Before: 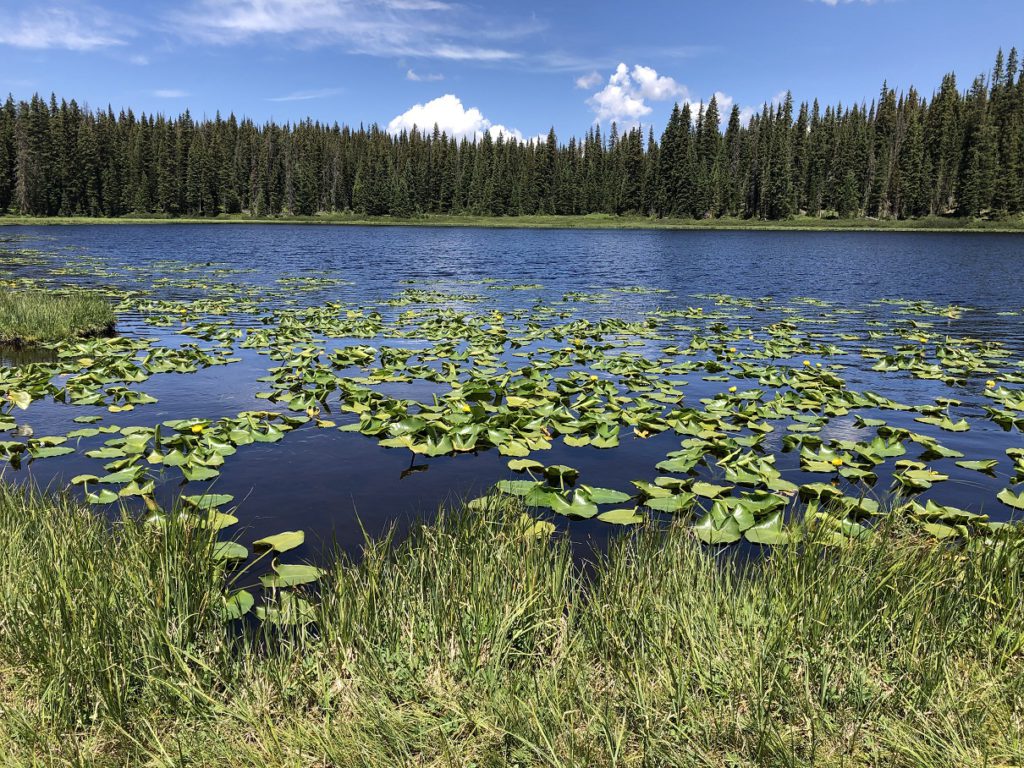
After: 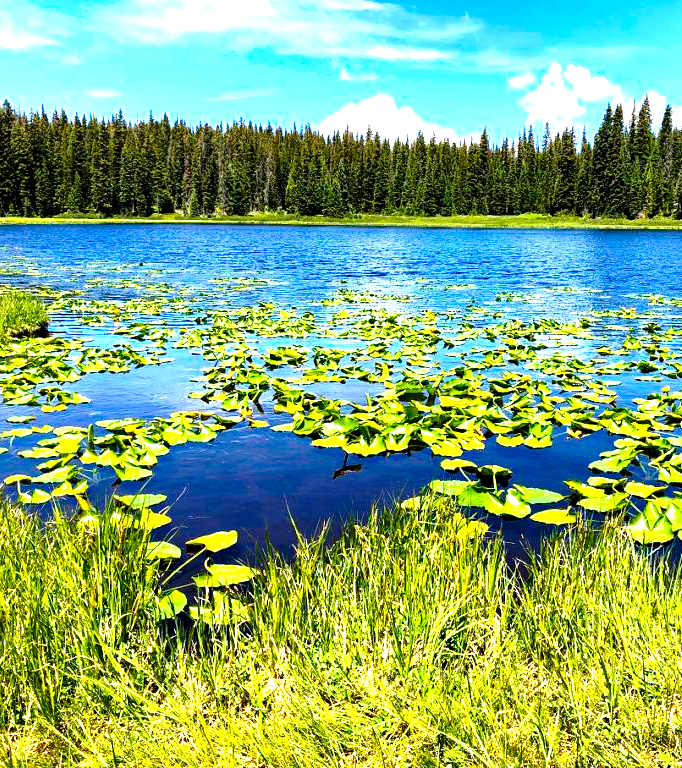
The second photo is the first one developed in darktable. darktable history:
crop and rotate: left 6.617%, right 26.717%
exposure: black level correction 0.009, exposure 1.425 EV, compensate highlight preservation false
shadows and highlights: shadows 37.27, highlights -28.18, soften with gaussian
color balance rgb: perceptual saturation grading › global saturation 36%, perceptual brilliance grading › global brilliance 10%, global vibrance 20%
base curve: curves: ch0 [(0, 0) (0.073, 0.04) (0.157, 0.139) (0.492, 0.492) (0.758, 0.758) (1, 1)], preserve colors none
